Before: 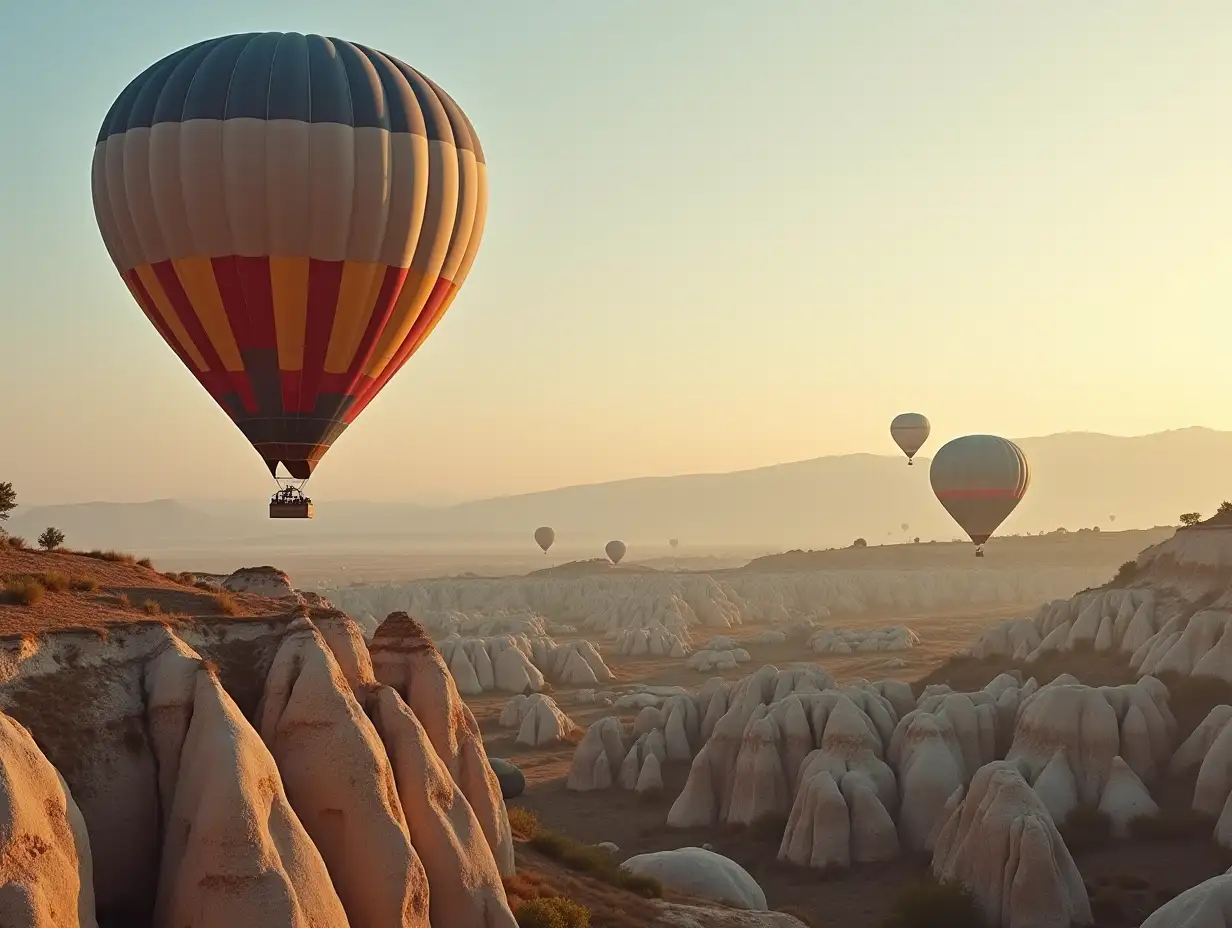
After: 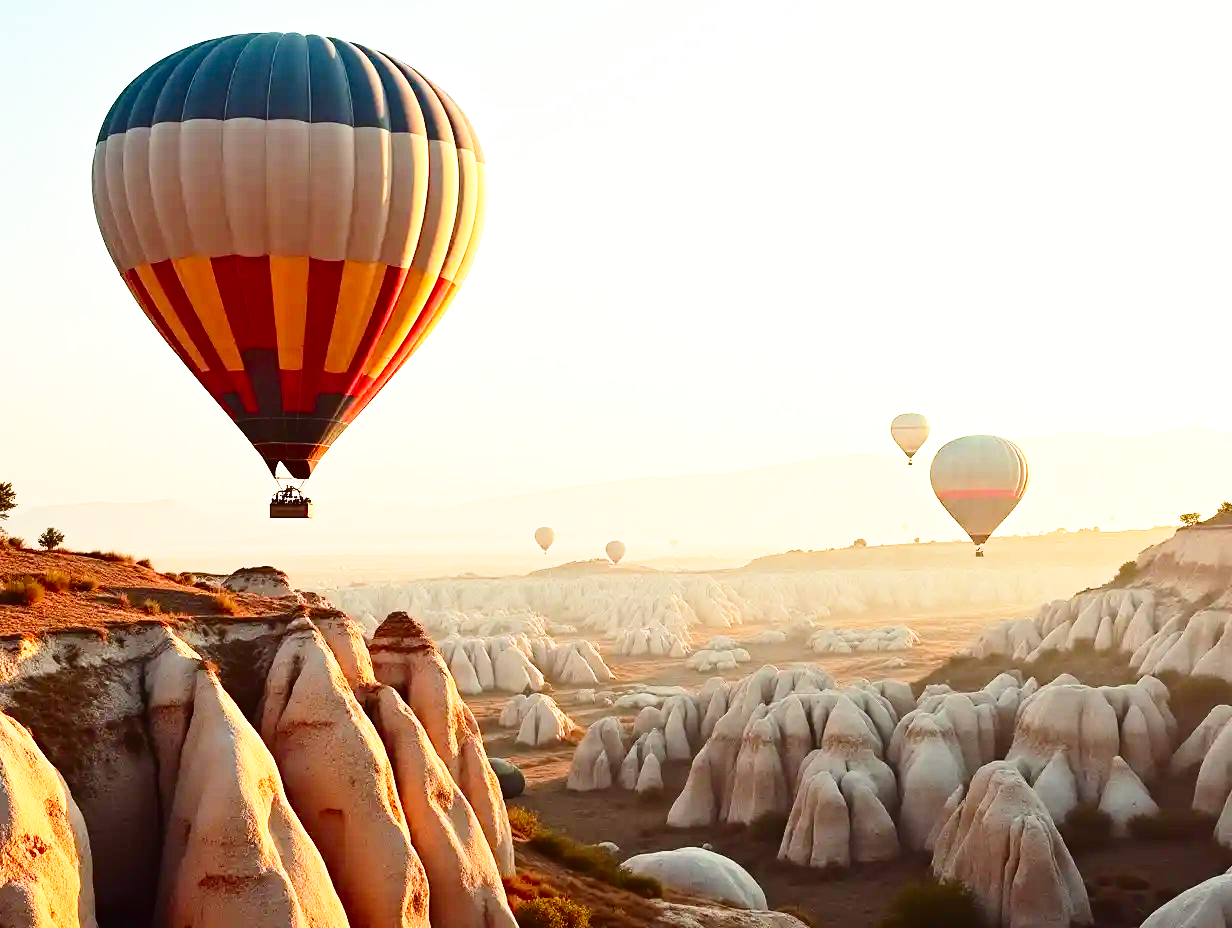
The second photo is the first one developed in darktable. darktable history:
base curve: curves: ch0 [(0, 0) (0.026, 0.03) (0.109, 0.232) (0.351, 0.748) (0.669, 0.968) (1, 1)], preserve colors none
contrast brightness saturation: contrast 0.198, brightness -0.102, saturation 0.095
exposure: exposure 0.52 EV, compensate highlight preservation false
